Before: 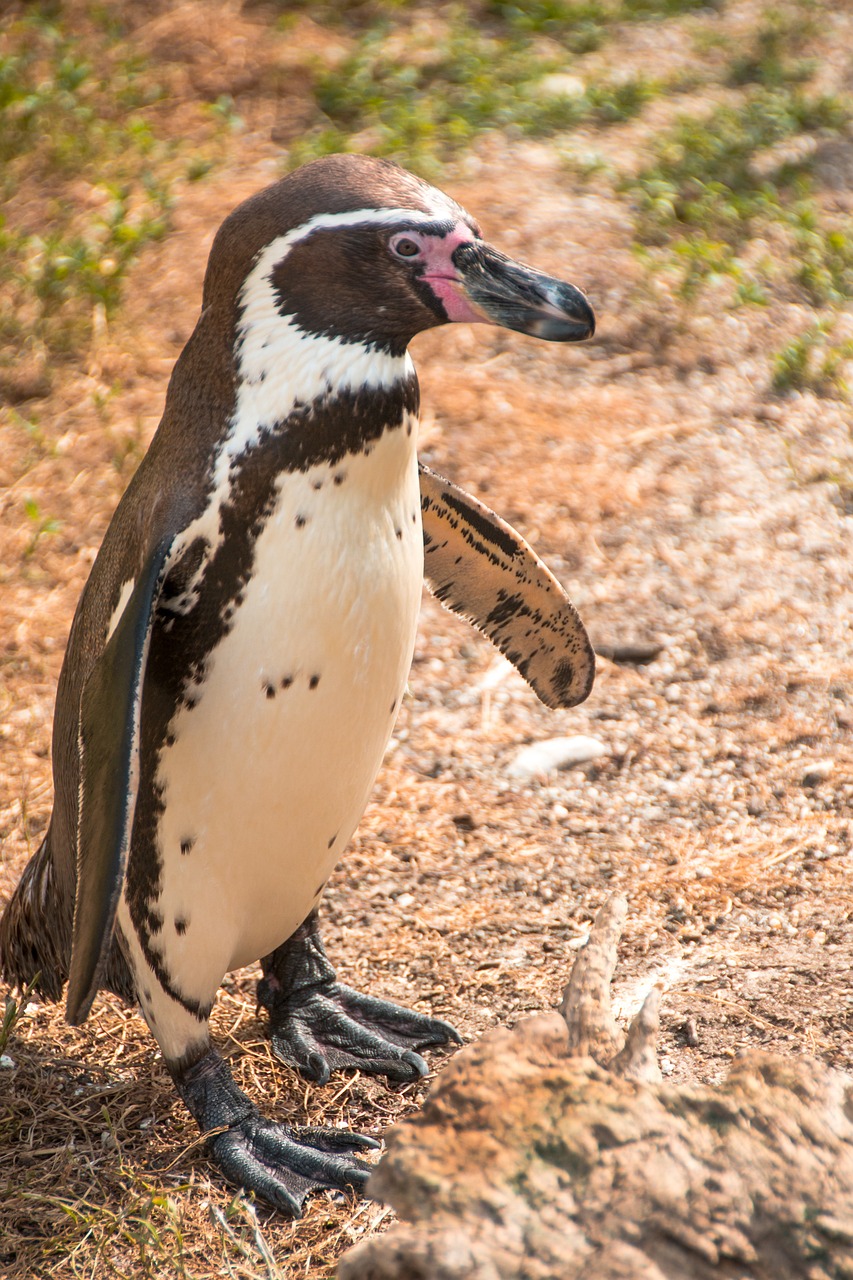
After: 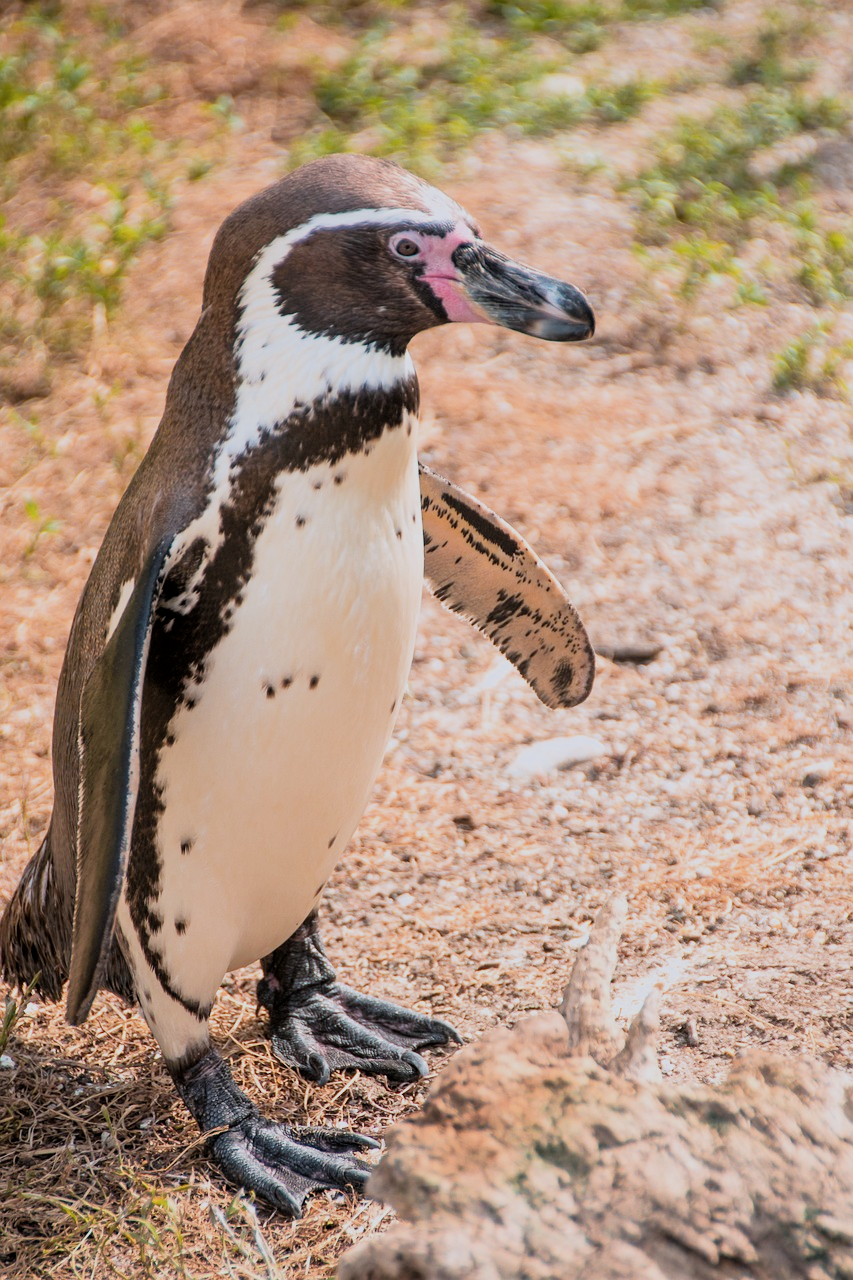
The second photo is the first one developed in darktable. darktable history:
exposure: black level correction 0.001, exposure 0.498 EV, compensate exposure bias true, compensate highlight preservation false
filmic rgb: black relative exposure -7.16 EV, white relative exposure 5.37 EV, hardness 3.02, iterations of high-quality reconstruction 0
color calibration: gray › normalize channels true, illuminant as shot in camera, x 0.358, y 0.373, temperature 4628.91 K, gamut compression 0.018
